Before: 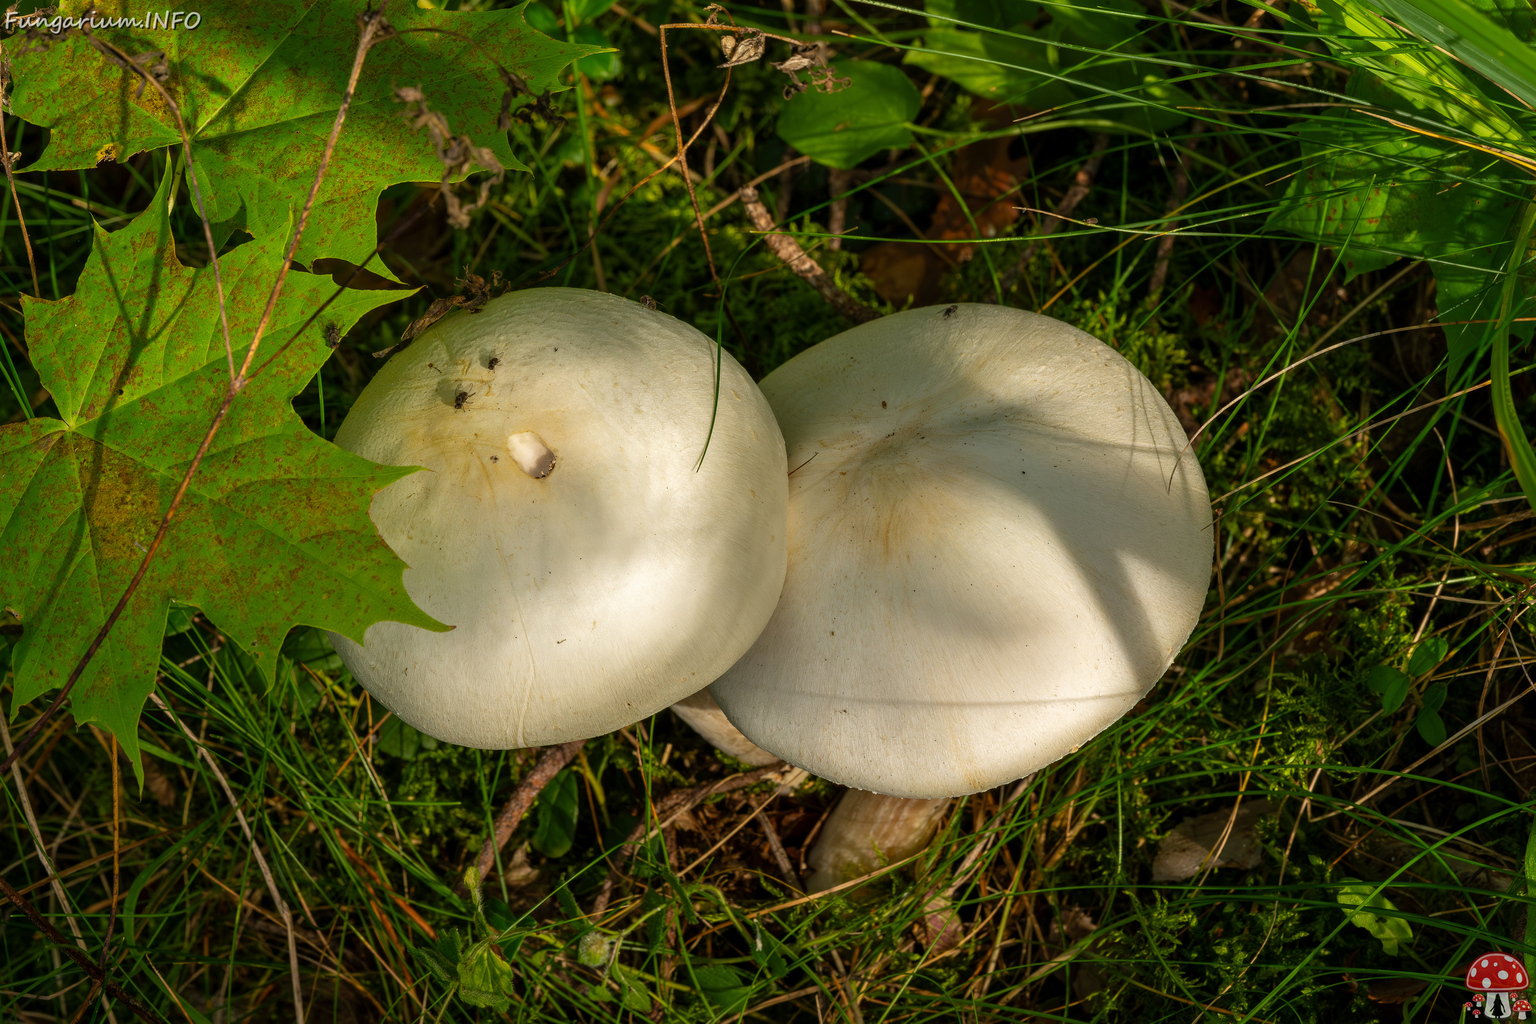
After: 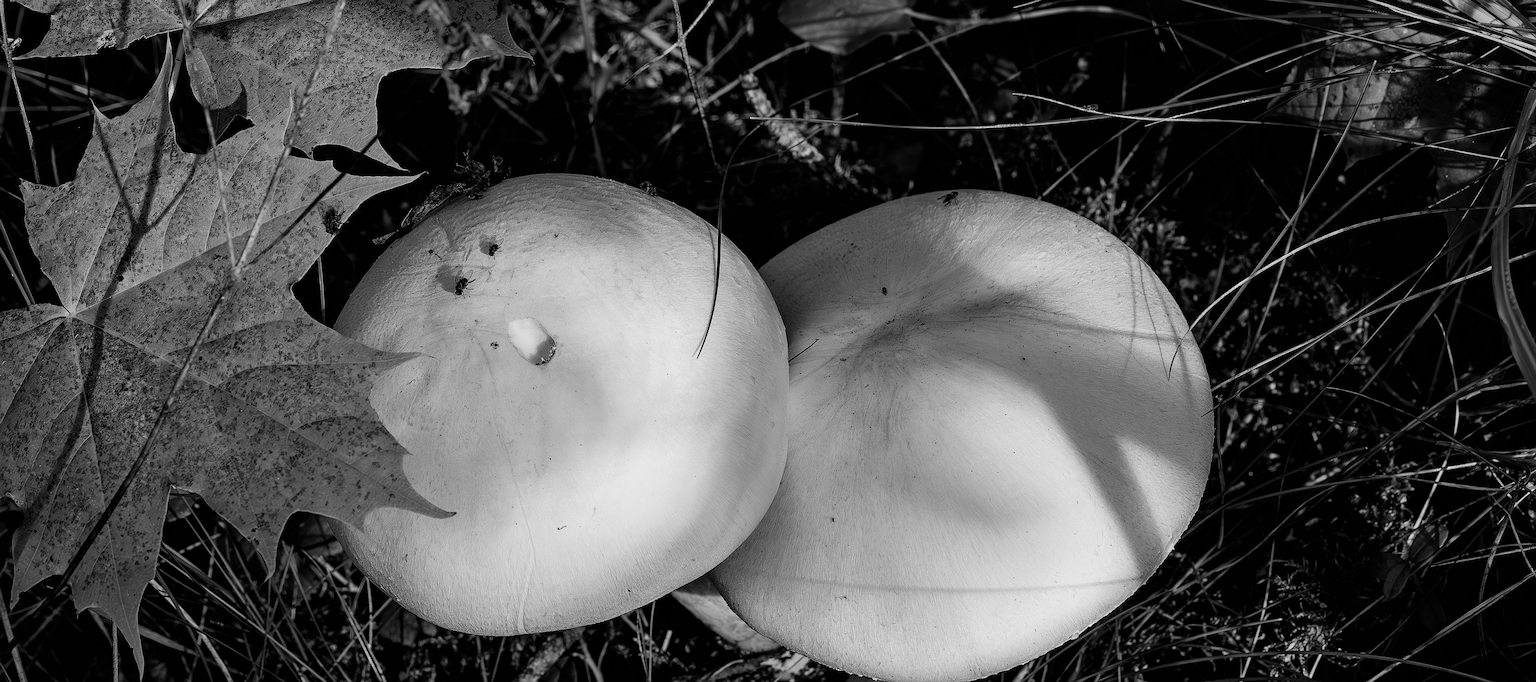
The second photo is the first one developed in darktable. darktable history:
monochrome: a -4.13, b 5.16, size 1
filmic rgb: black relative exposure -5 EV, hardness 2.88, contrast 1.5
sharpen: on, module defaults
crop: top 11.166%, bottom 22.168%
